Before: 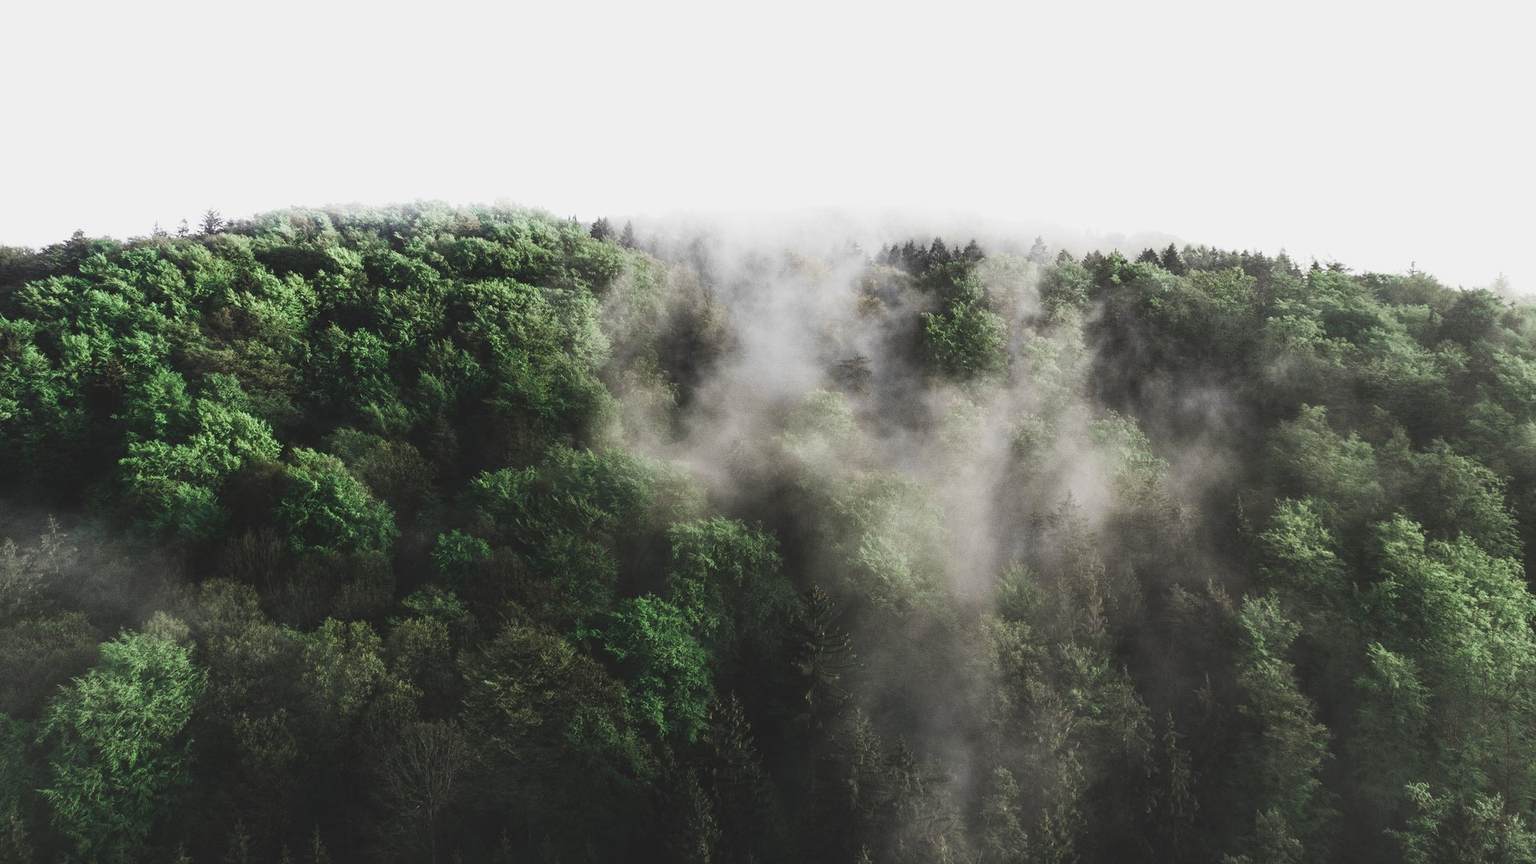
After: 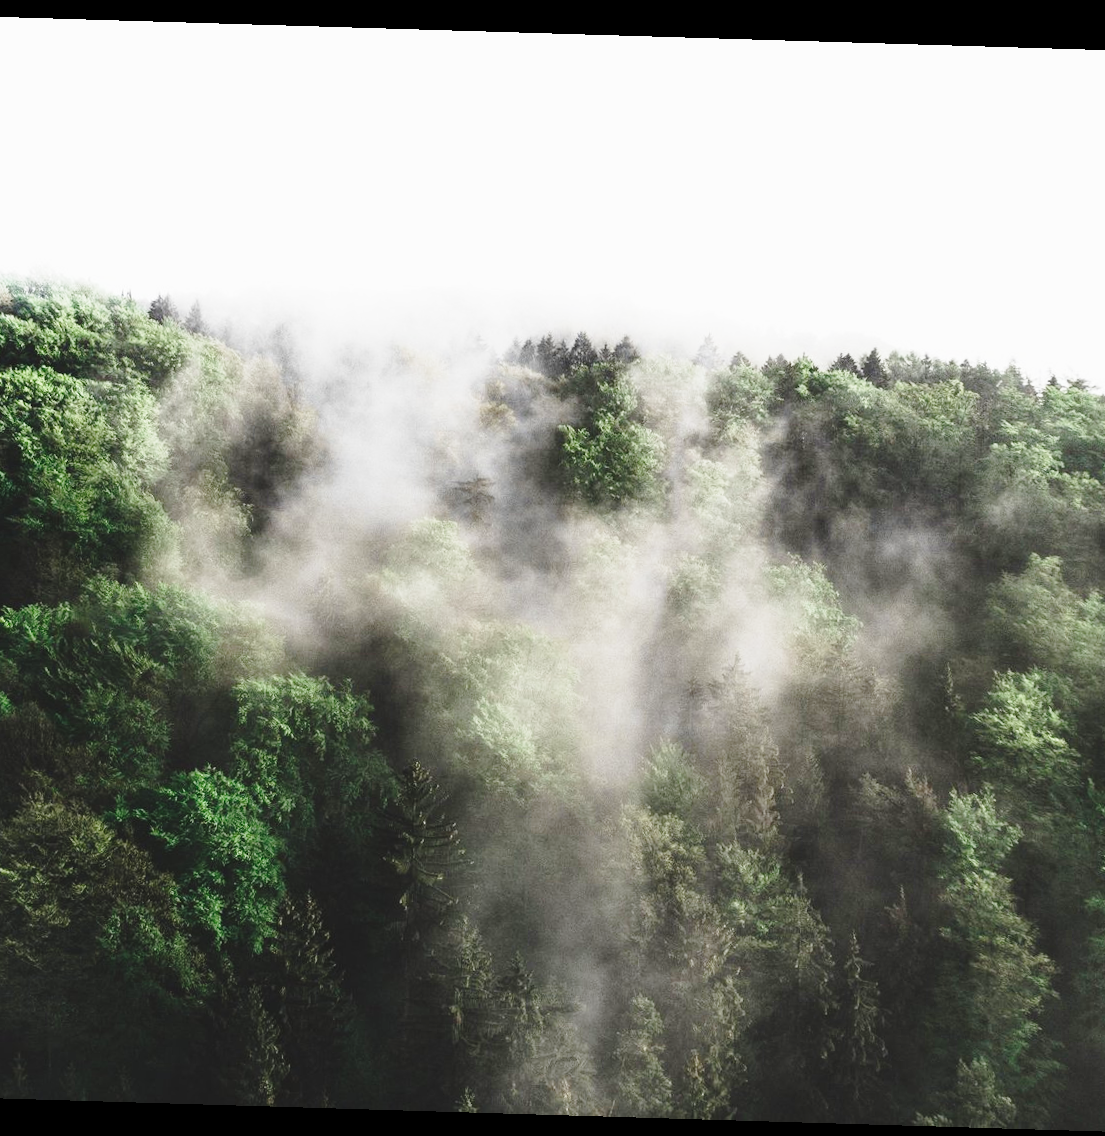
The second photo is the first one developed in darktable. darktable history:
rotate and perspective: rotation 1.72°, automatic cropping off
base curve: curves: ch0 [(0, 0) (0.028, 0.03) (0.121, 0.232) (0.46, 0.748) (0.859, 0.968) (1, 1)], preserve colors none
crop: left 31.458%, top 0%, right 11.876%
